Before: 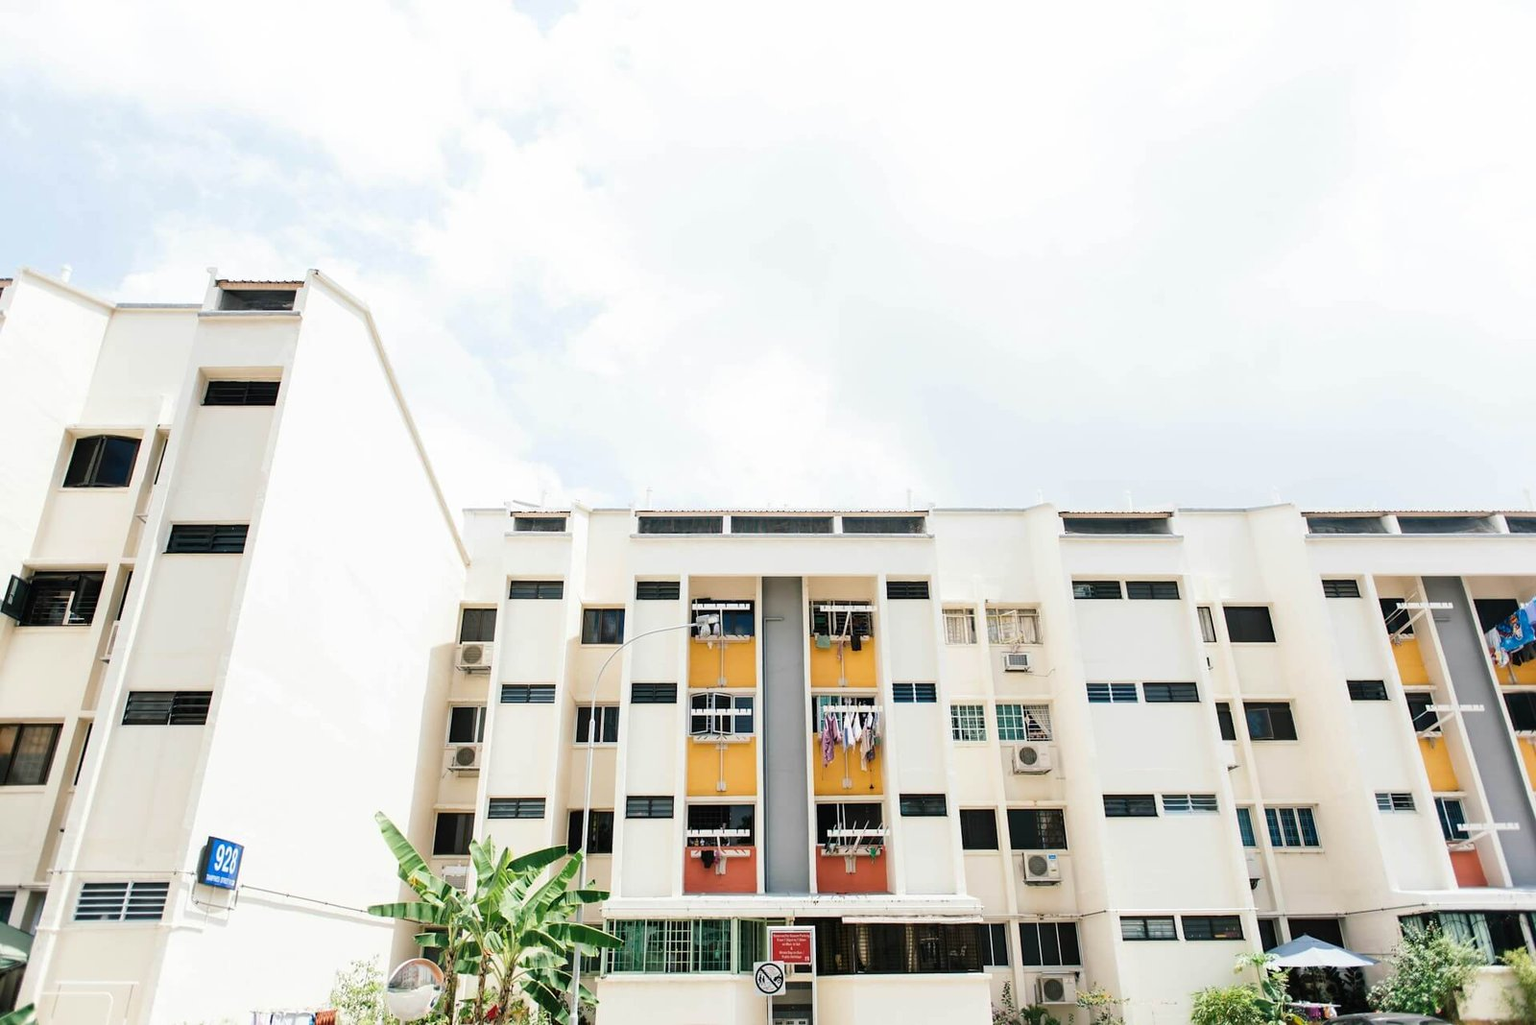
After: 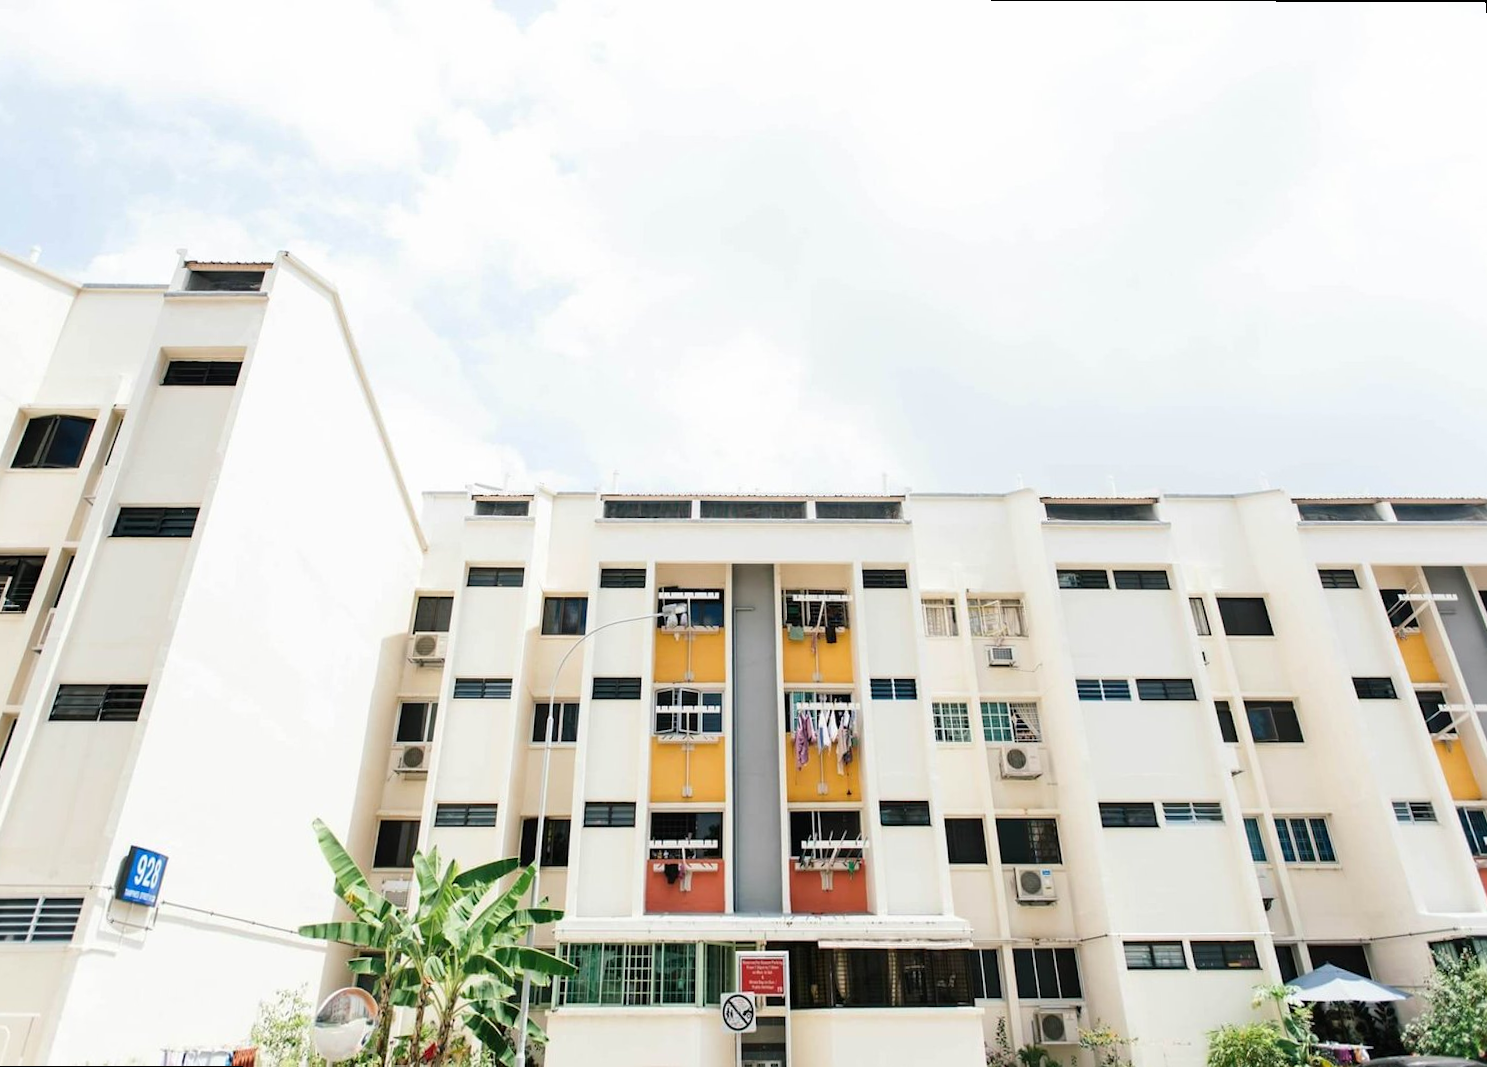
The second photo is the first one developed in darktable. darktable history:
rotate and perspective: rotation 0.215°, lens shift (vertical) -0.139, crop left 0.069, crop right 0.939, crop top 0.002, crop bottom 0.996
base curve: preserve colors none
